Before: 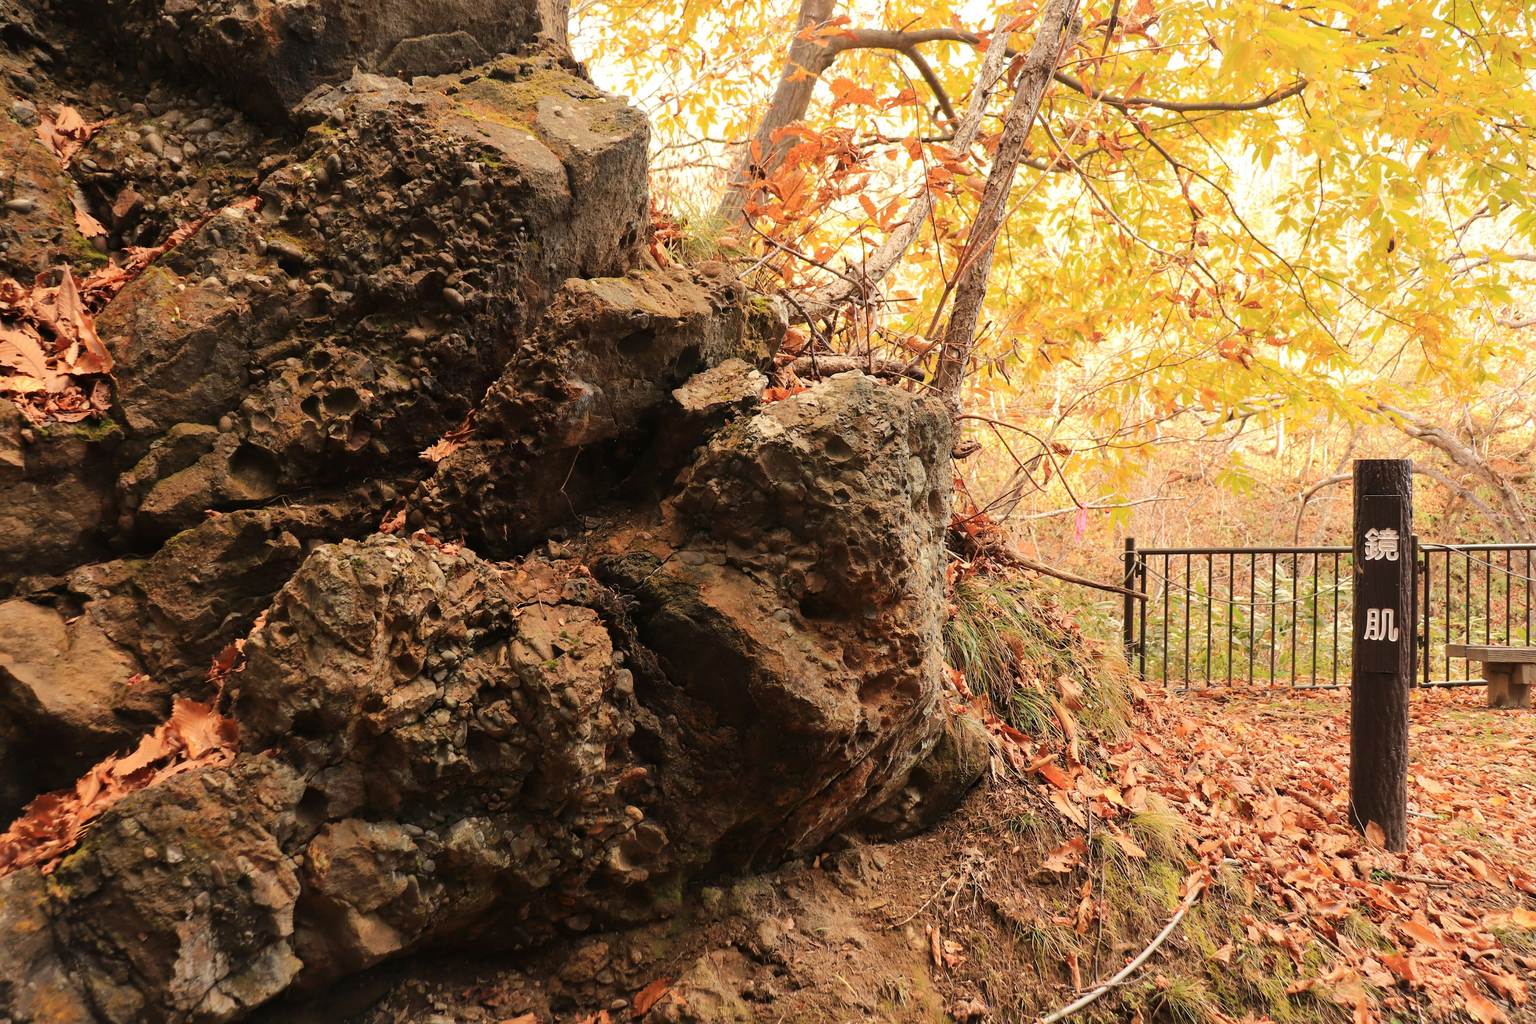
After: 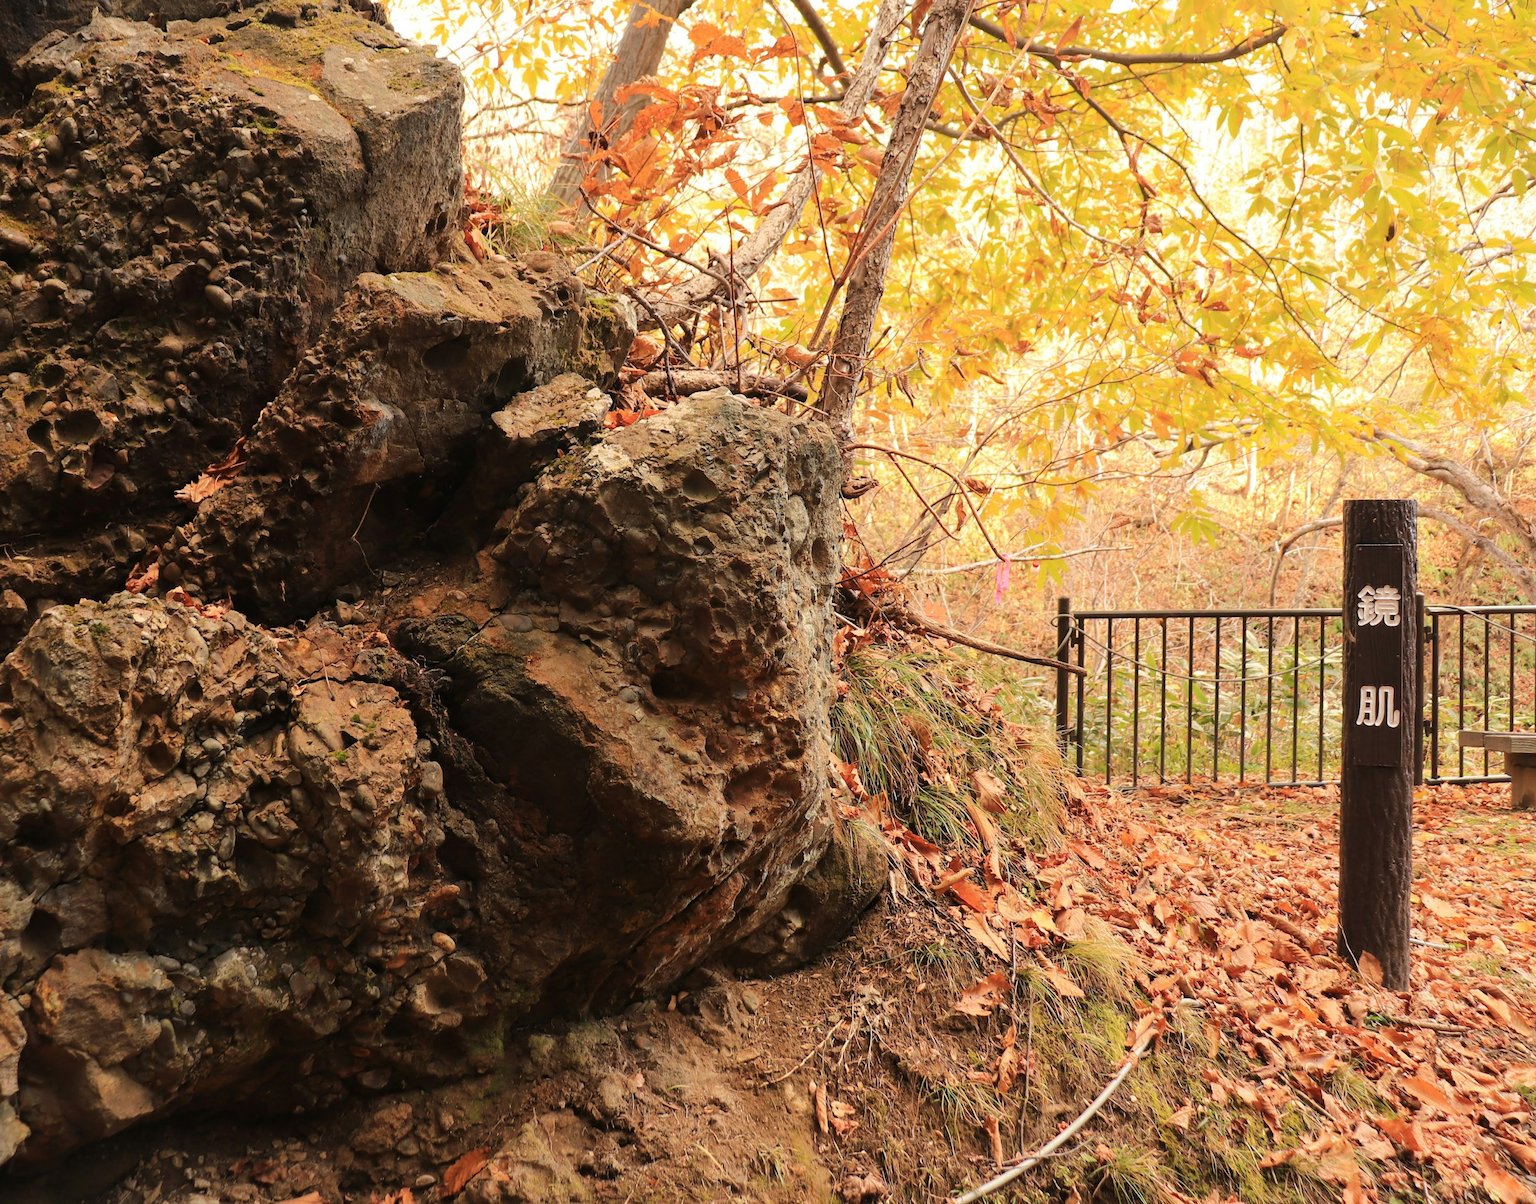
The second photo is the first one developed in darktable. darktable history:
crop and rotate: left 18.198%, top 5.897%, right 1.804%
